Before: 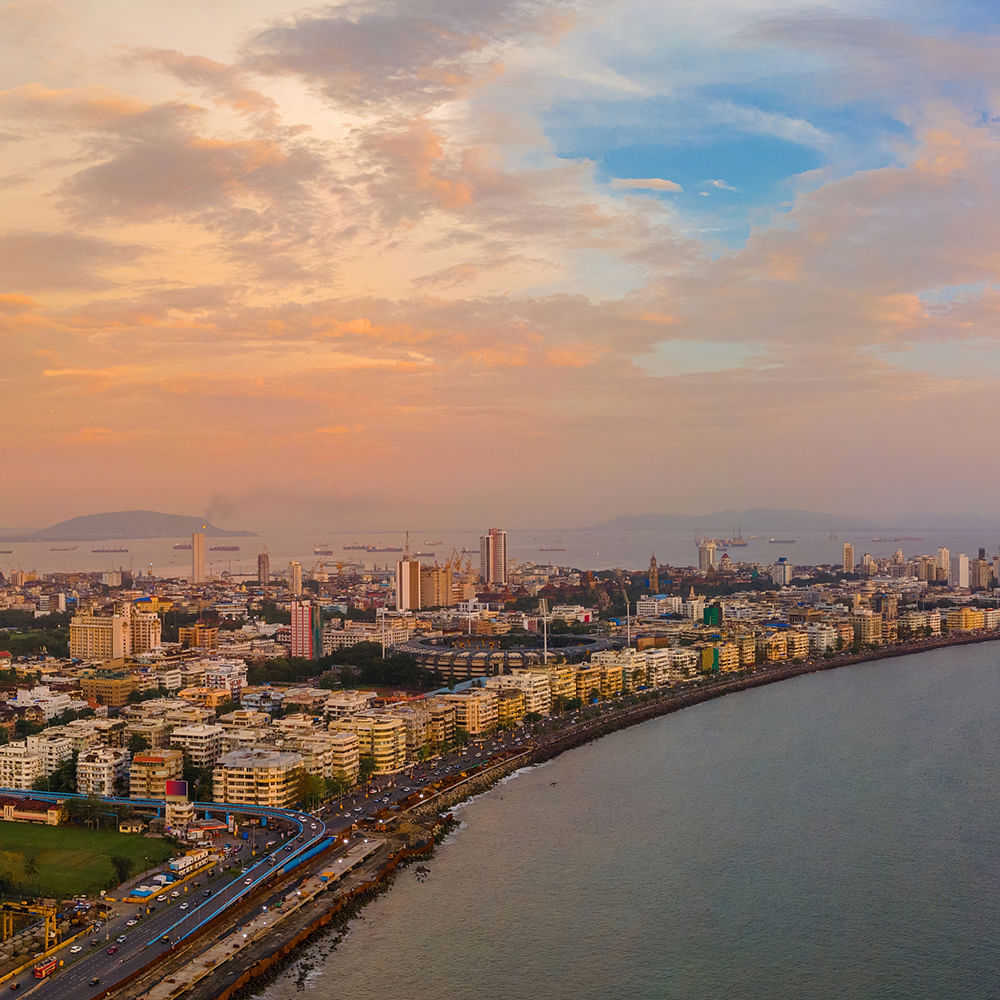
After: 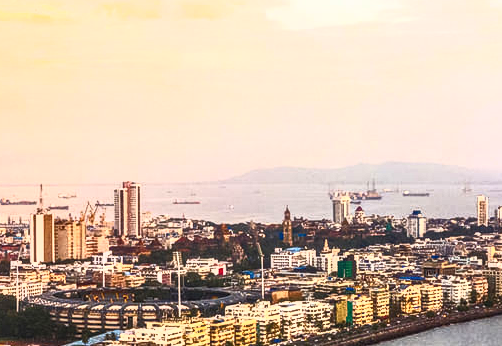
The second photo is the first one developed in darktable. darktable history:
local contrast: highlights 25%, detail 150%
crop: left 36.607%, top 34.735%, right 13.146%, bottom 30.611%
color correction: saturation 0.57
contrast brightness saturation: contrast 1, brightness 1, saturation 1
